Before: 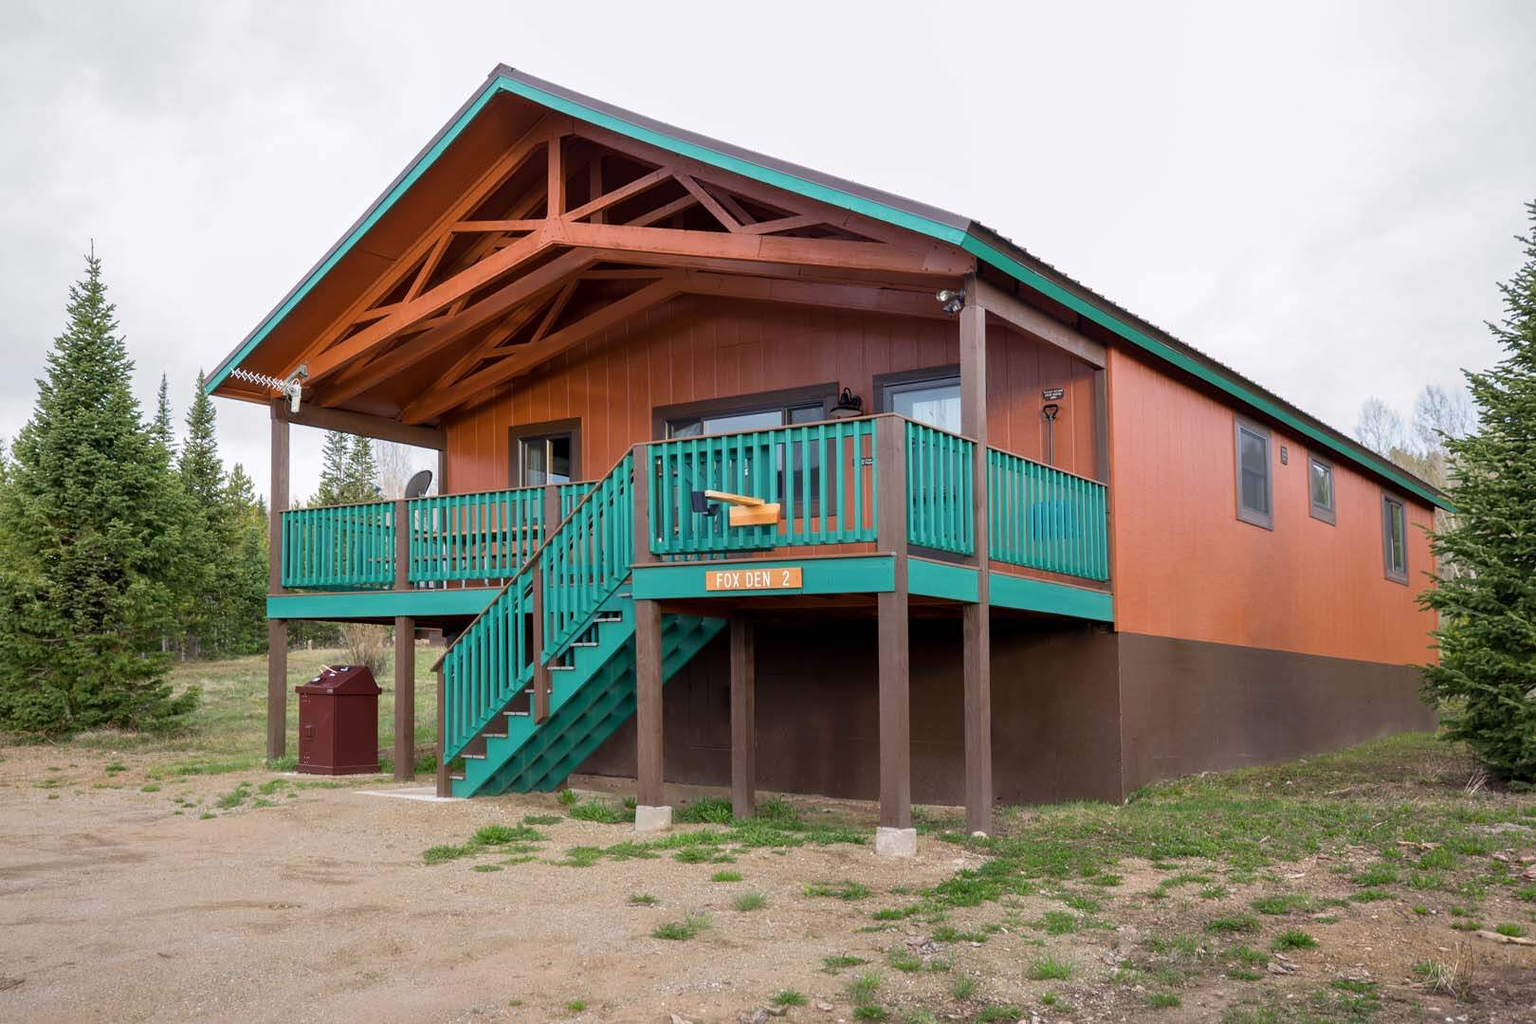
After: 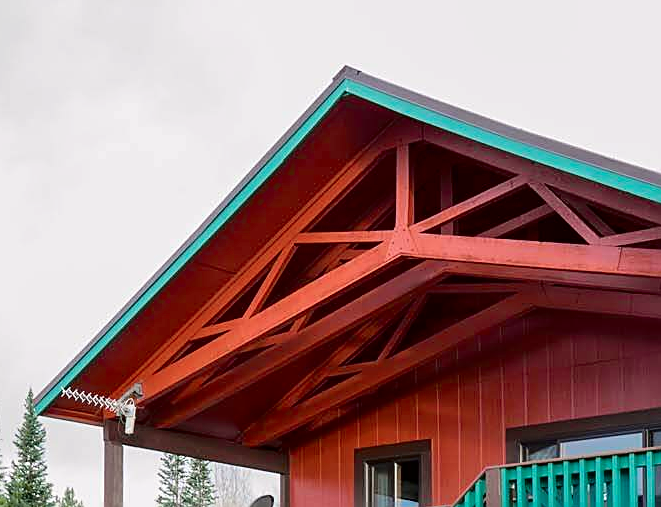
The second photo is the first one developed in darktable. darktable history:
tone curve: curves: ch0 [(0, 0) (0.068, 0.031) (0.183, 0.13) (0.341, 0.319) (0.547, 0.545) (0.828, 0.817) (1, 0.968)]; ch1 [(0, 0) (0.23, 0.166) (0.34, 0.308) (0.371, 0.337) (0.429, 0.408) (0.477, 0.466) (0.499, 0.5) (0.529, 0.528) (0.559, 0.578) (0.743, 0.798) (1, 1)]; ch2 [(0, 0) (0.431, 0.419) (0.495, 0.502) (0.524, 0.525) (0.568, 0.543) (0.6, 0.597) (0.634, 0.644) (0.728, 0.722) (1, 1)], color space Lab, independent channels, preserve colors none
exposure: black level correction 0, exposure 0 EV, compensate highlight preservation false
sharpen: on, module defaults
crop and rotate: left 11.266%, top 0.103%, right 47.912%, bottom 52.882%
